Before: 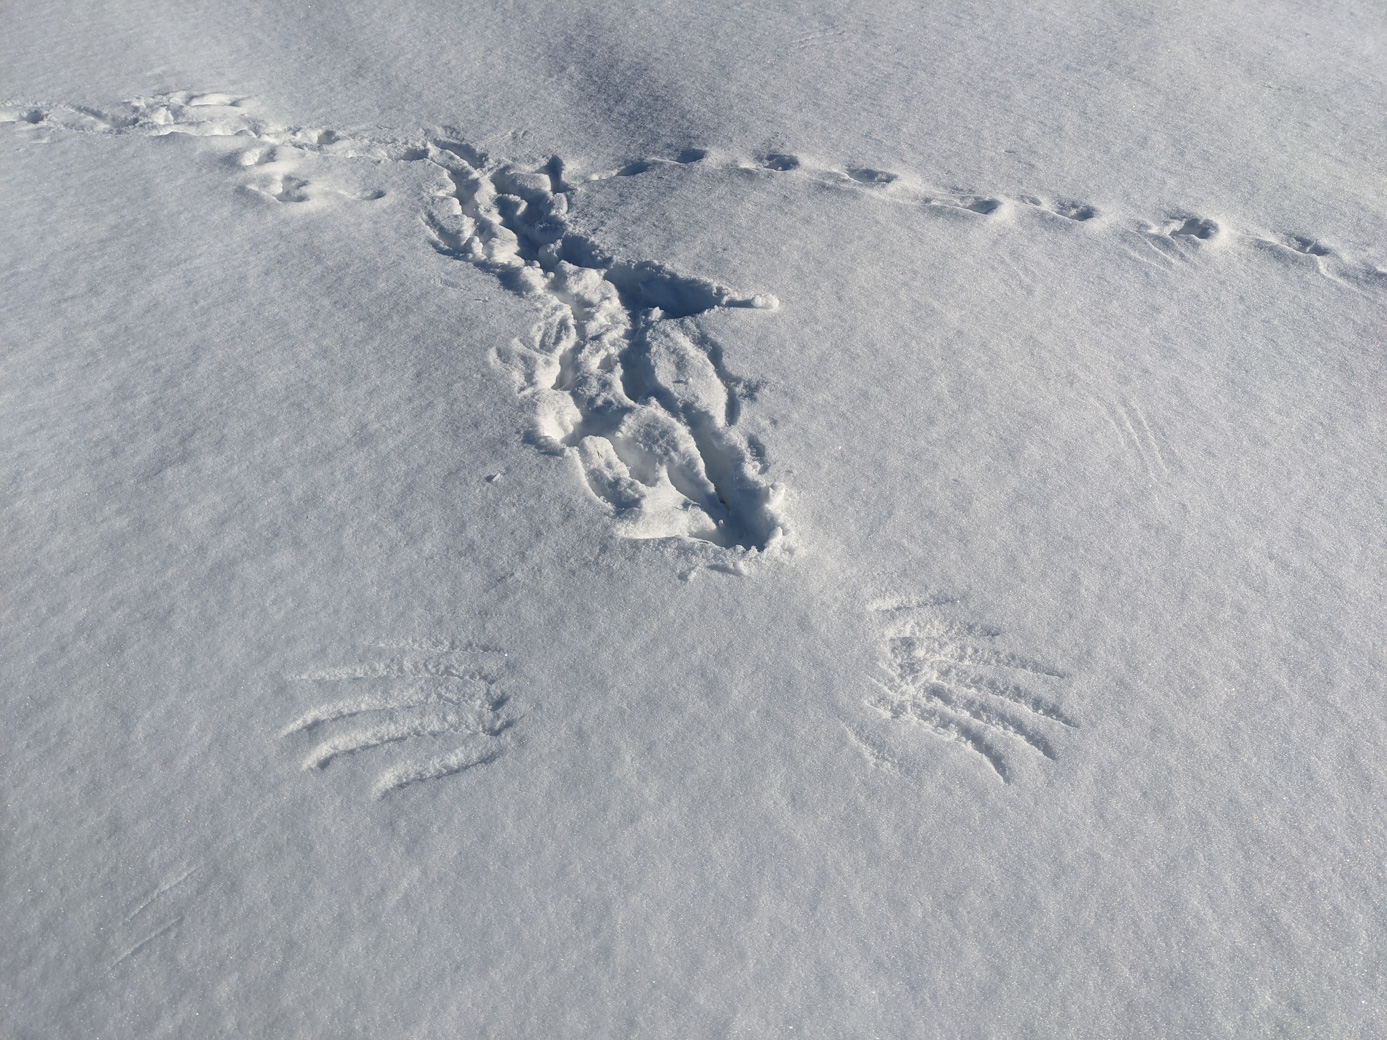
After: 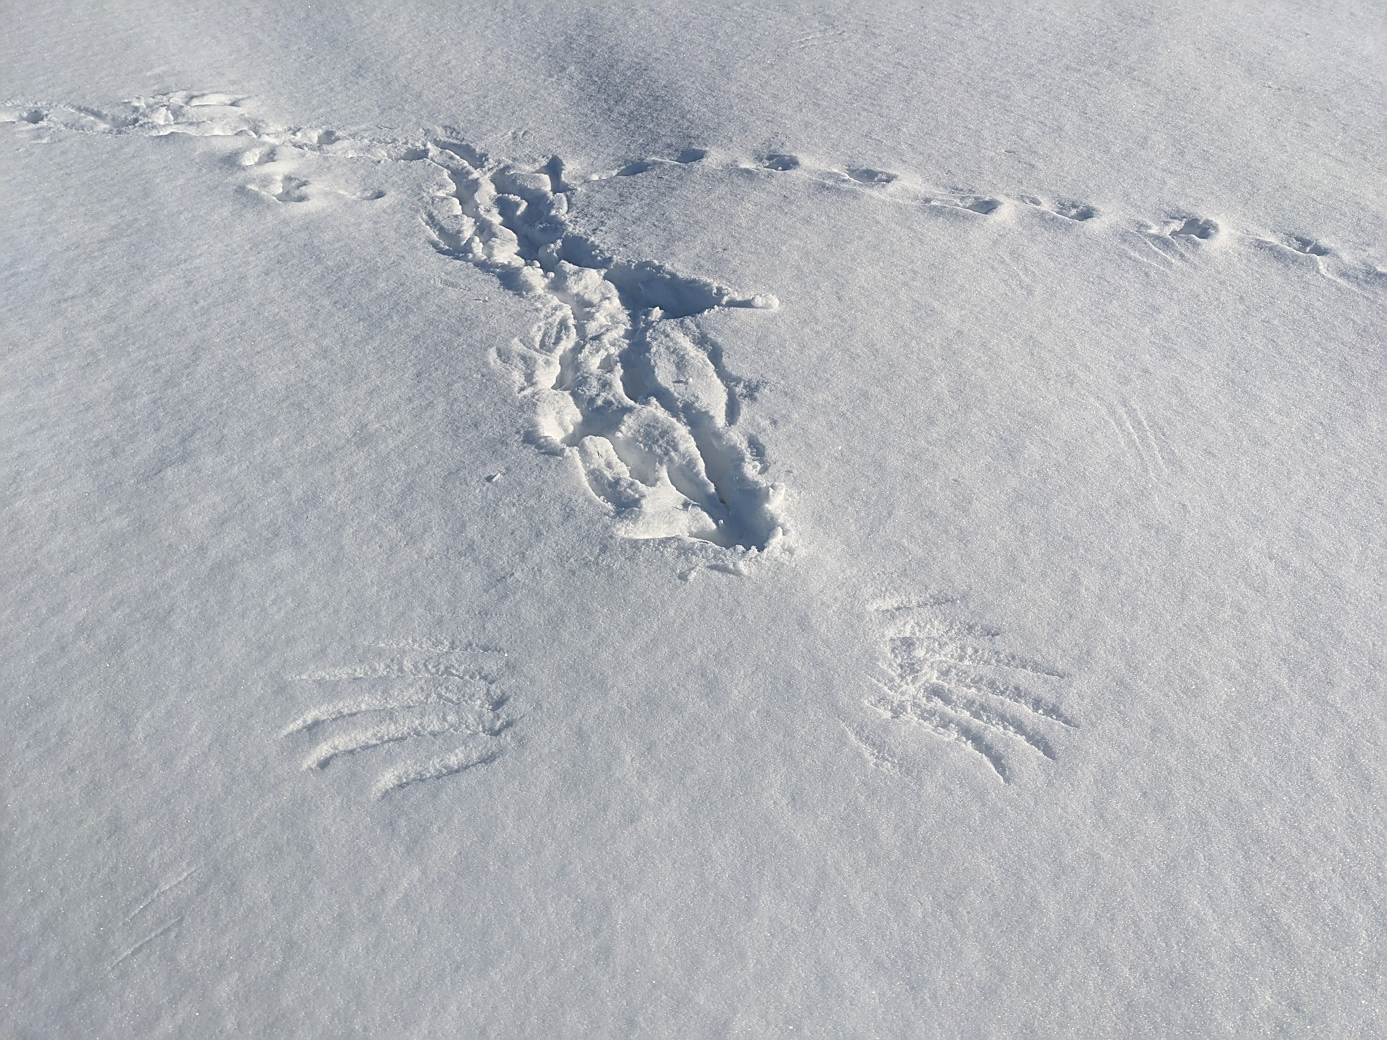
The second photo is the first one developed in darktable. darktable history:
tone curve: curves: ch0 [(0, 0.137) (1, 1)], color space Lab, independent channels, preserve colors none
sharpen: on, module defaults
